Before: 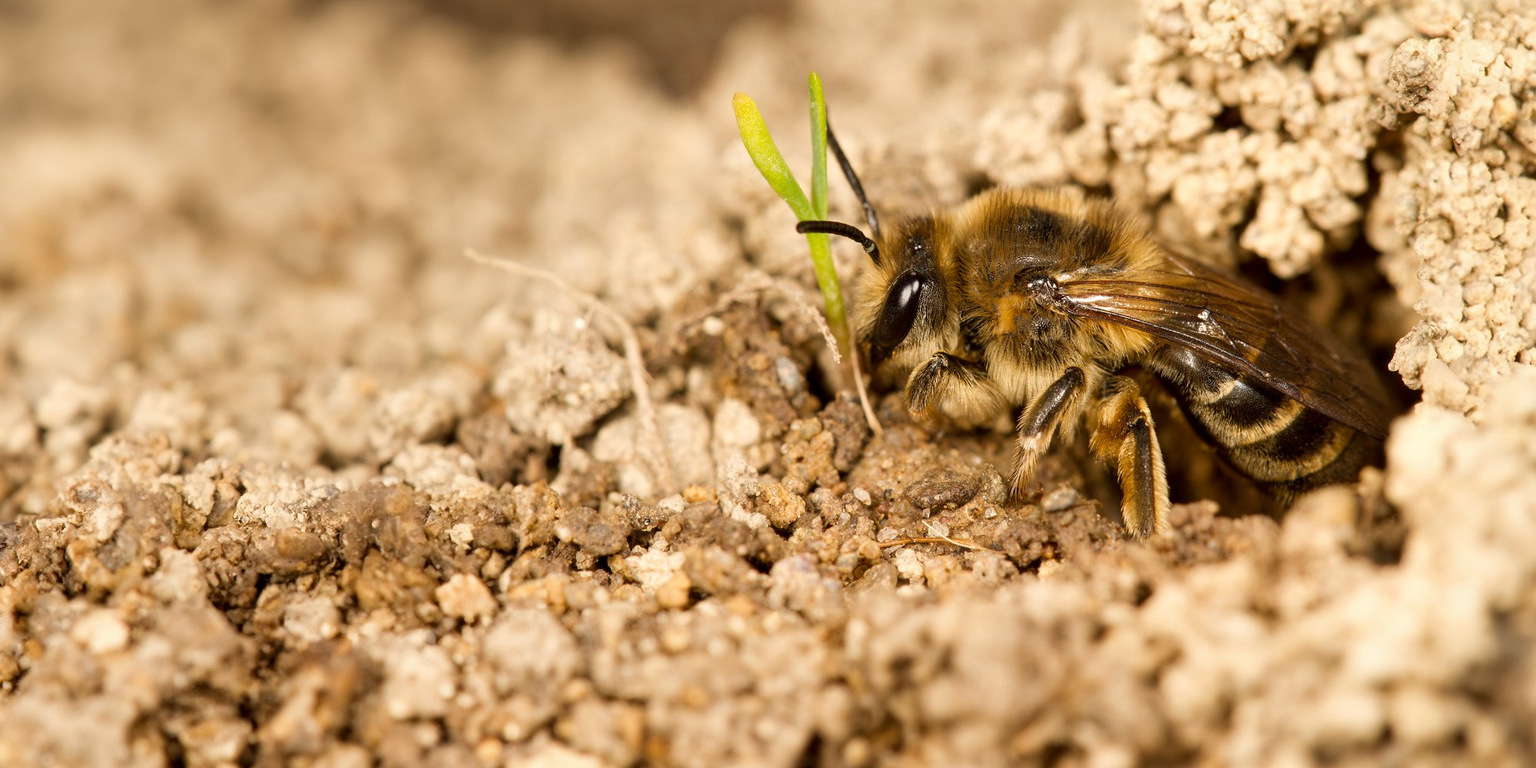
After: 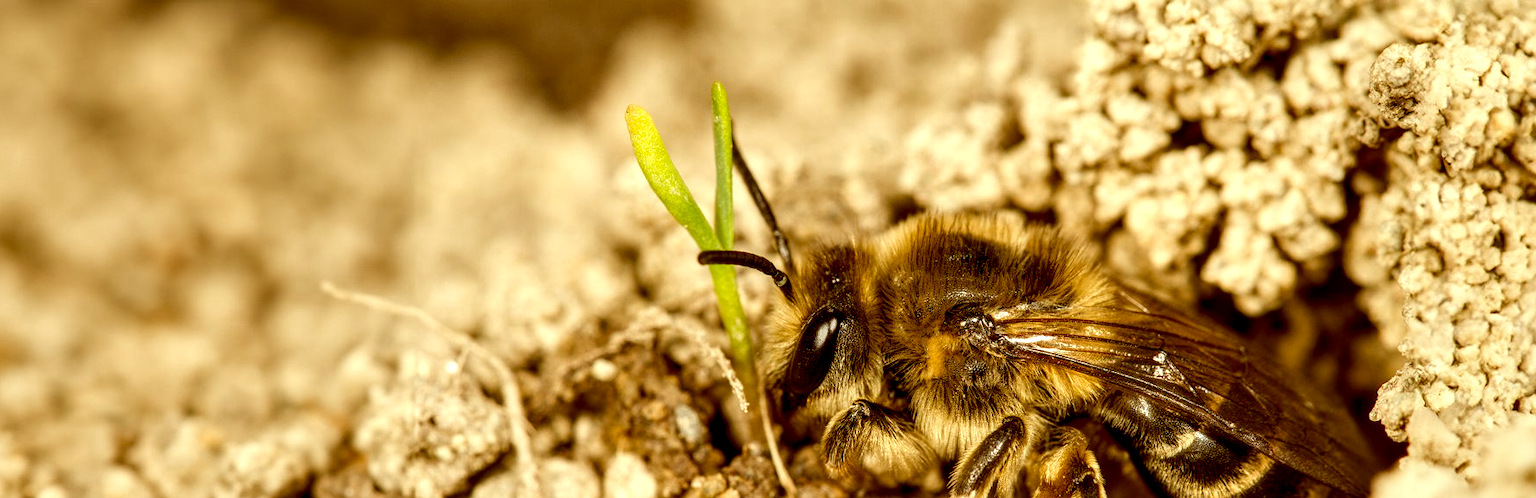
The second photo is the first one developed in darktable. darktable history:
color correction: highlights a* -5.3, highlights b* 9.8, shadows a* 9.8, shadows b* 24.26
tone equalizer: on, module defaults
local contrast: highlights 60%, shadows 60%, detail 160%
crop and rotate: left 11.812%, bottom 42.776%
